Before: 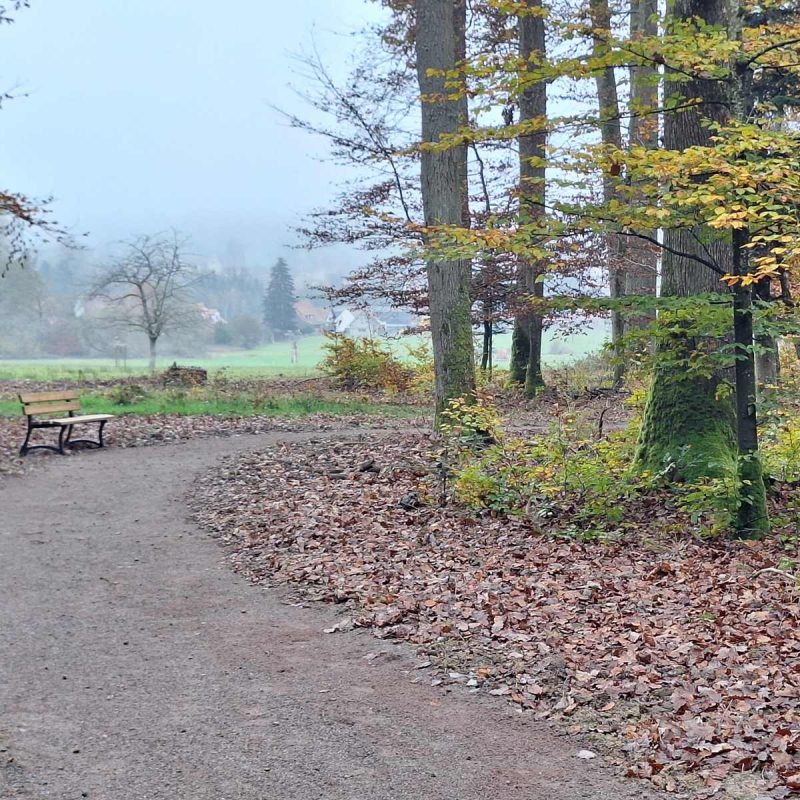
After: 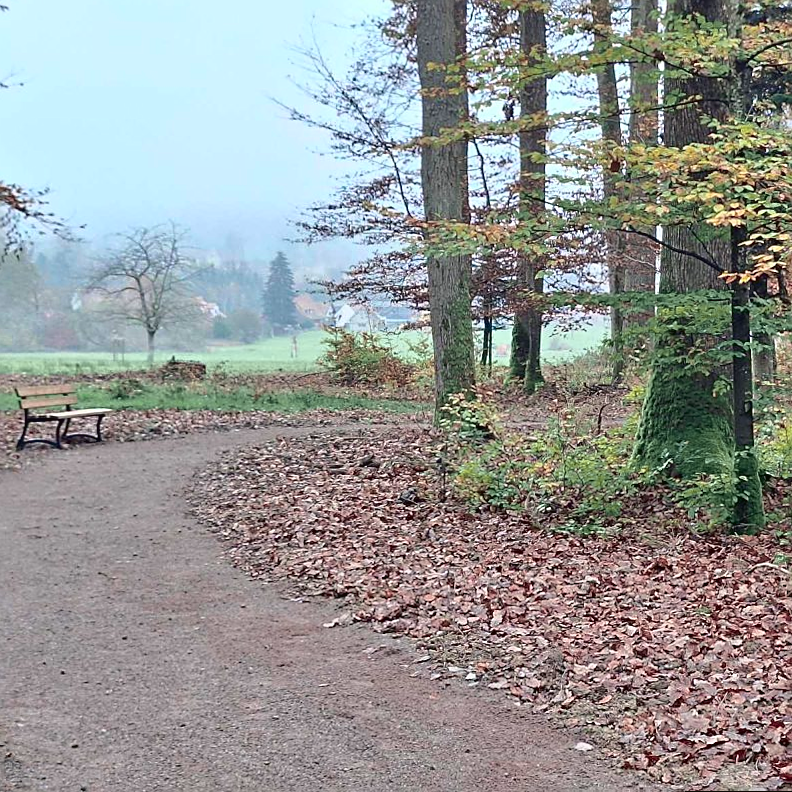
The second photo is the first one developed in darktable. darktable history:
rotate and perspective: rotation 0.174°, lens shift (vertical) 0.013, lens shift (horizontal) 0.019, shear 0.001, automatic cropping original format, crop left 0.007, crop right 0.991, crop top 0.016, crop bottom 0.997
tone curve: curves: ch0 [(0, 0.021) (0.059, 0.053) (0.197, 0.191) (0.32, 0.311) (0.495, 0.505) (0.725, 0.731) (0.89, 0.919) (1, 1)]; ch1 [(0, 0) (0.094, 0.081) (0.285, 0.299) (0.401, 0.424) (0.453, 0.439) (0.495, 0.496) (0.54, 0.55) (0.615, 0.637) (0.657, 0.683) (1, 1)]; ch2 [(0, 0) (0.257, 0.217) (0.43, 0.421) (0.498, 0.507) (0.547, 0.539) (0.595, 0.56) (0.644, 0.599) (1, 1)], color space Lab, independent channels, preserve colors none
sharpen: on, module defaults
